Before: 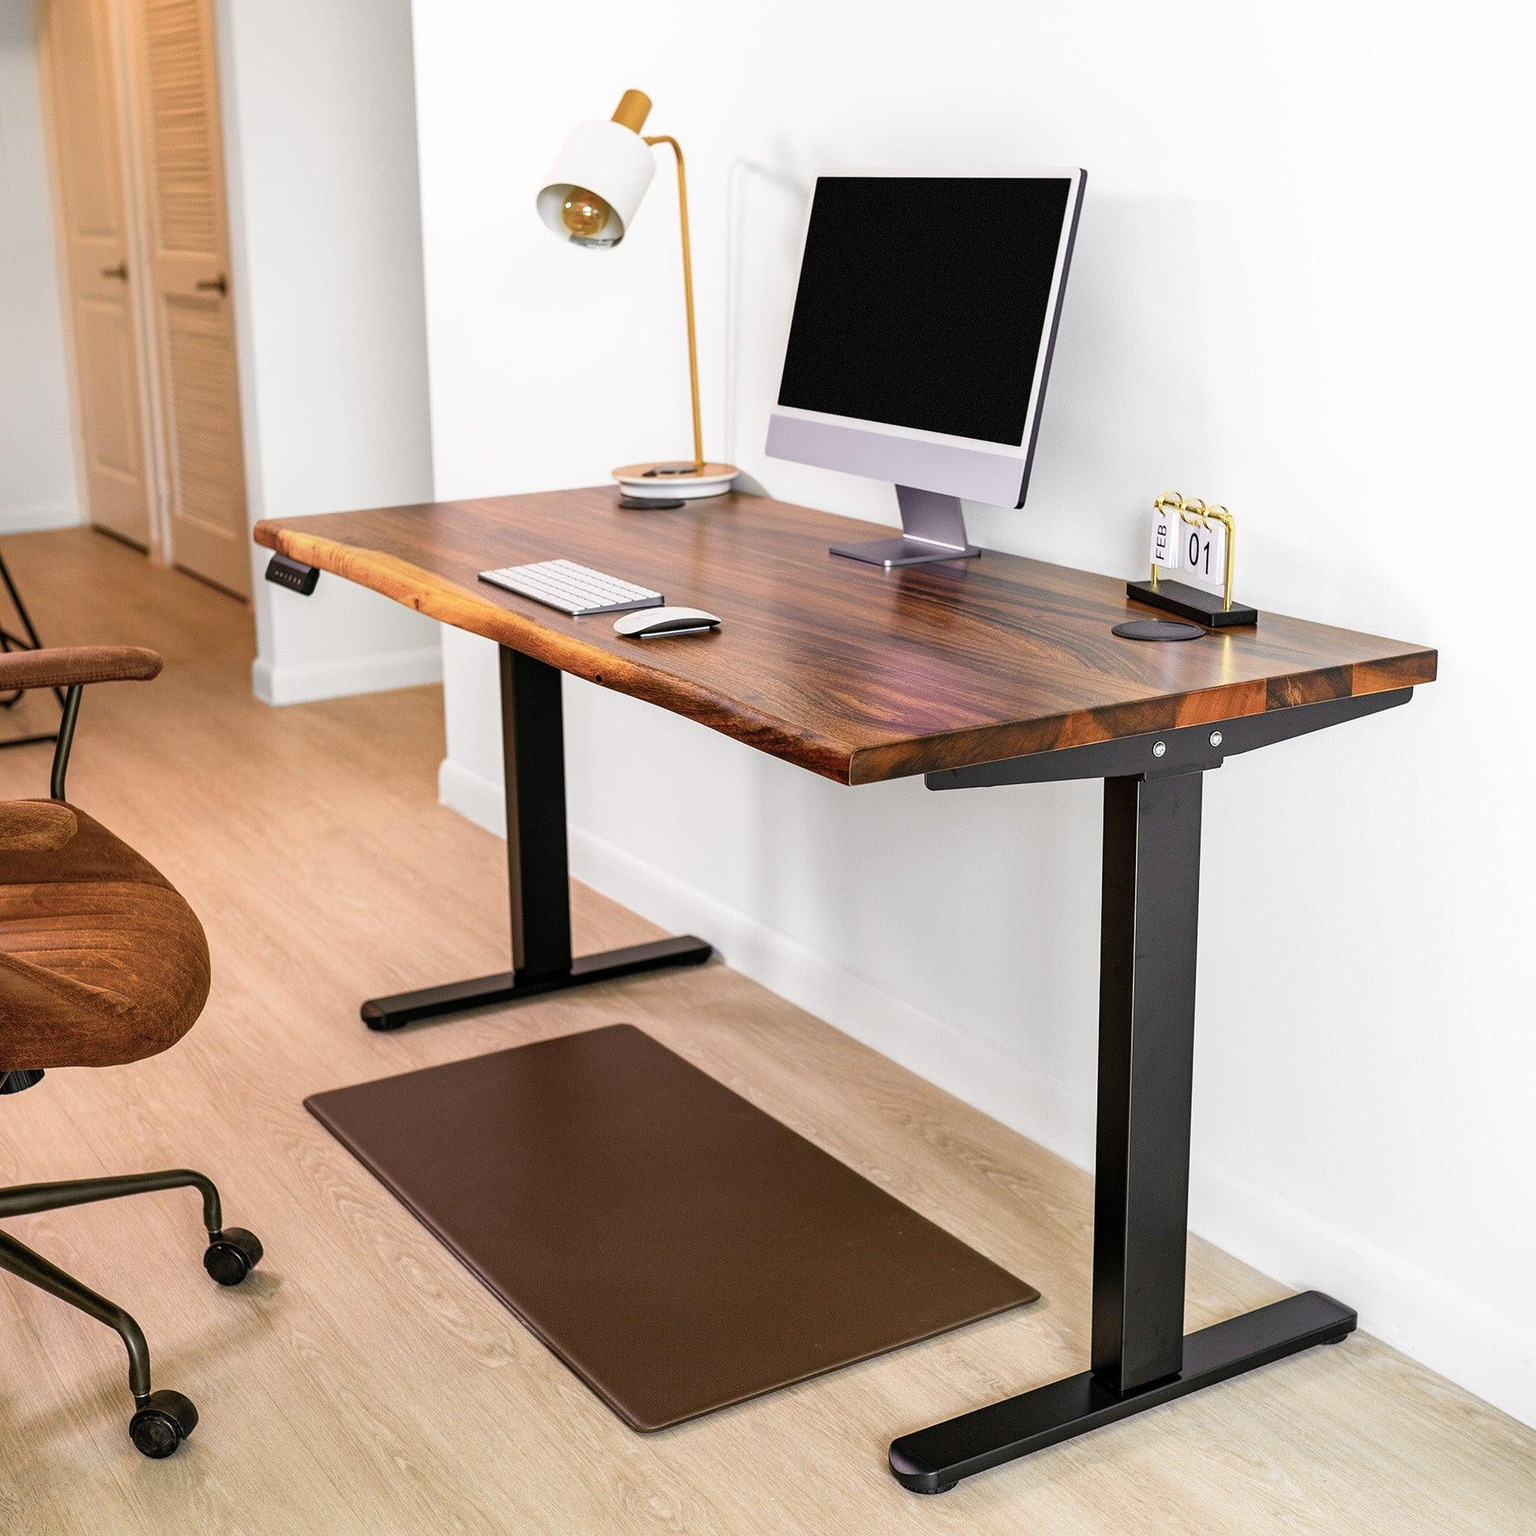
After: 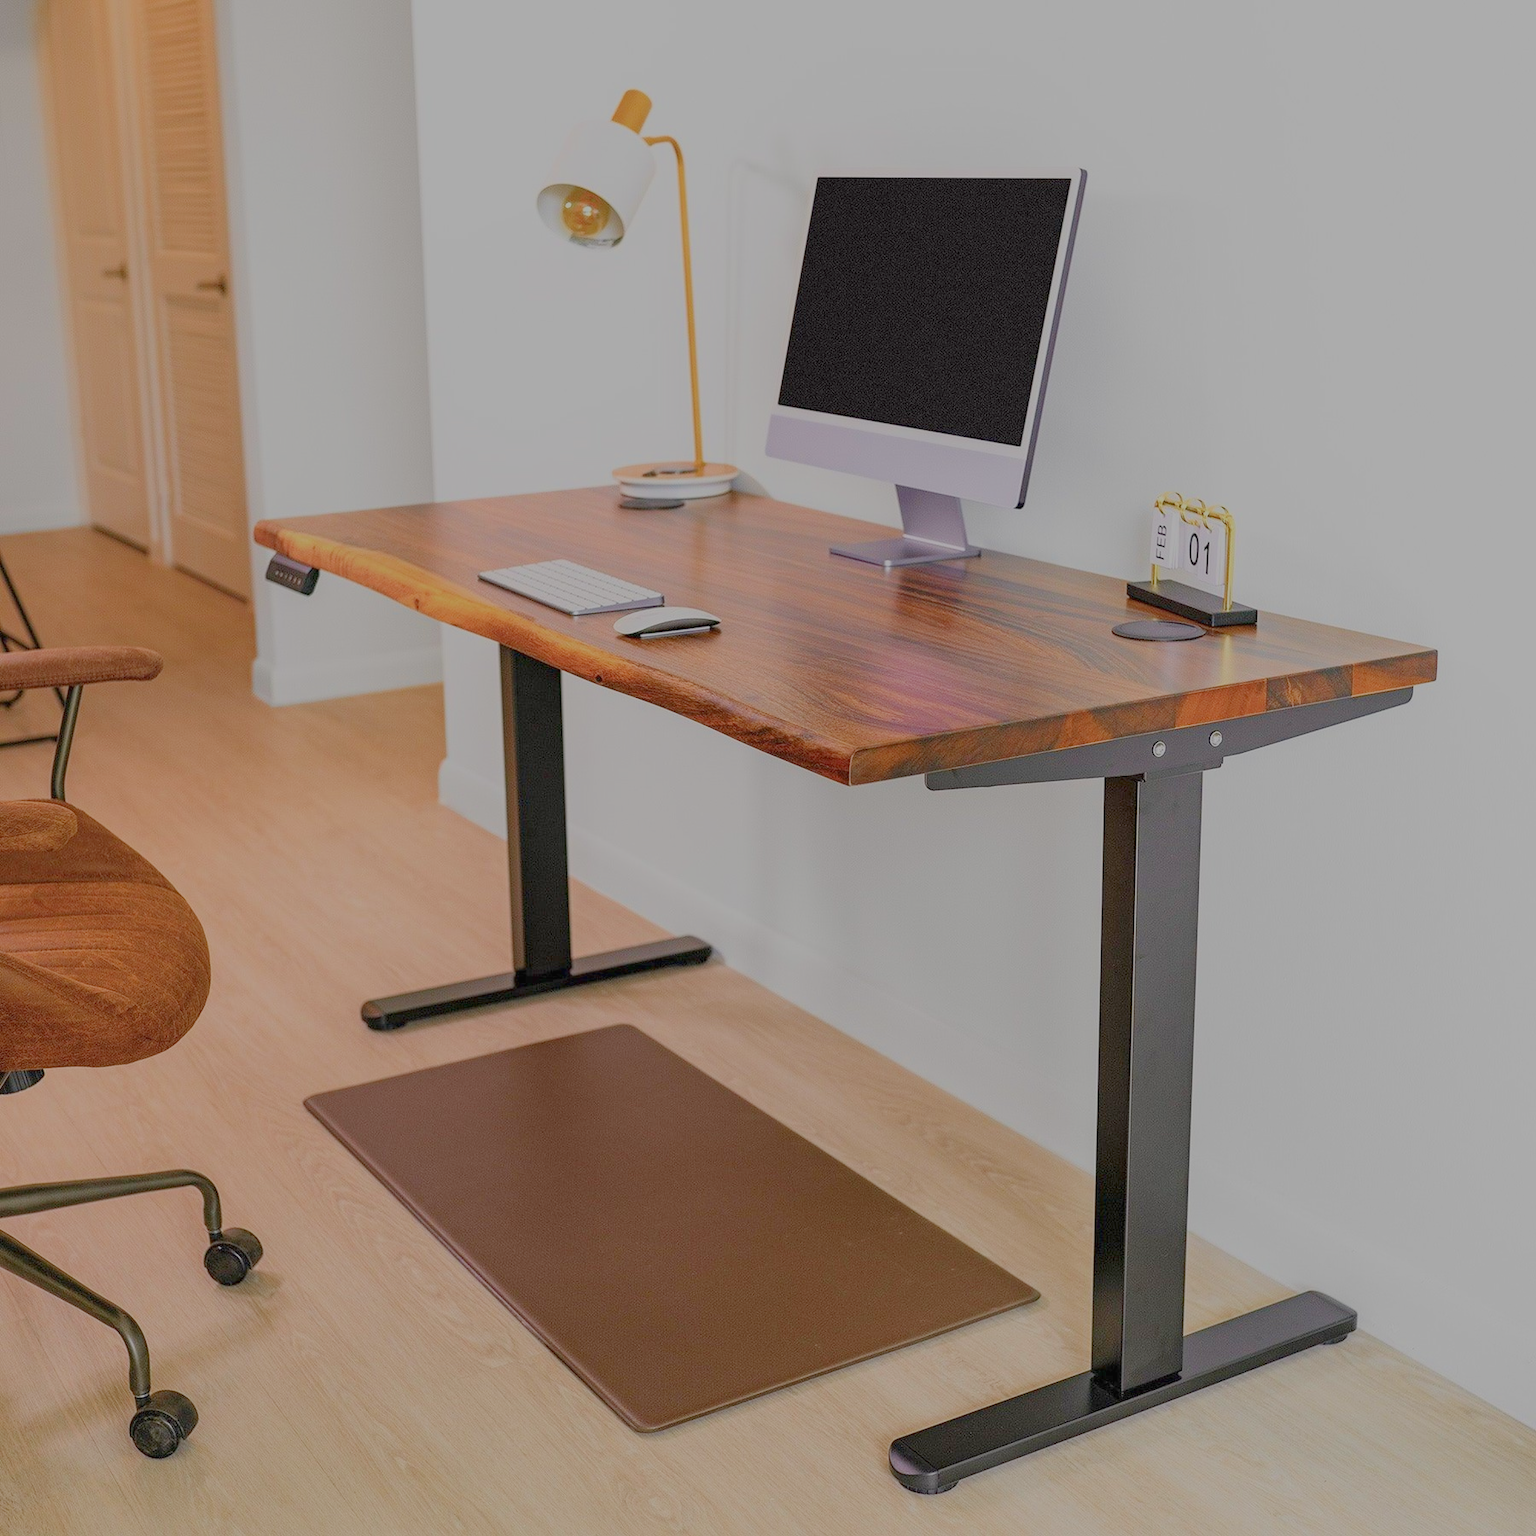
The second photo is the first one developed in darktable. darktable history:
filmic rgb: black relative exposure -16 EV, white relative exposure 8 EV, threshold 3 EV, hardness 4.17, latitude 50%, contrast 0.5, color science v5 (2021), contrast in shadows safe, contrast in highlights safe, enable highlight reconstruction true
exposure: black level correction 0, exposure 0.2 EV, compensate exposure bias true, compensate highlight preservation false
